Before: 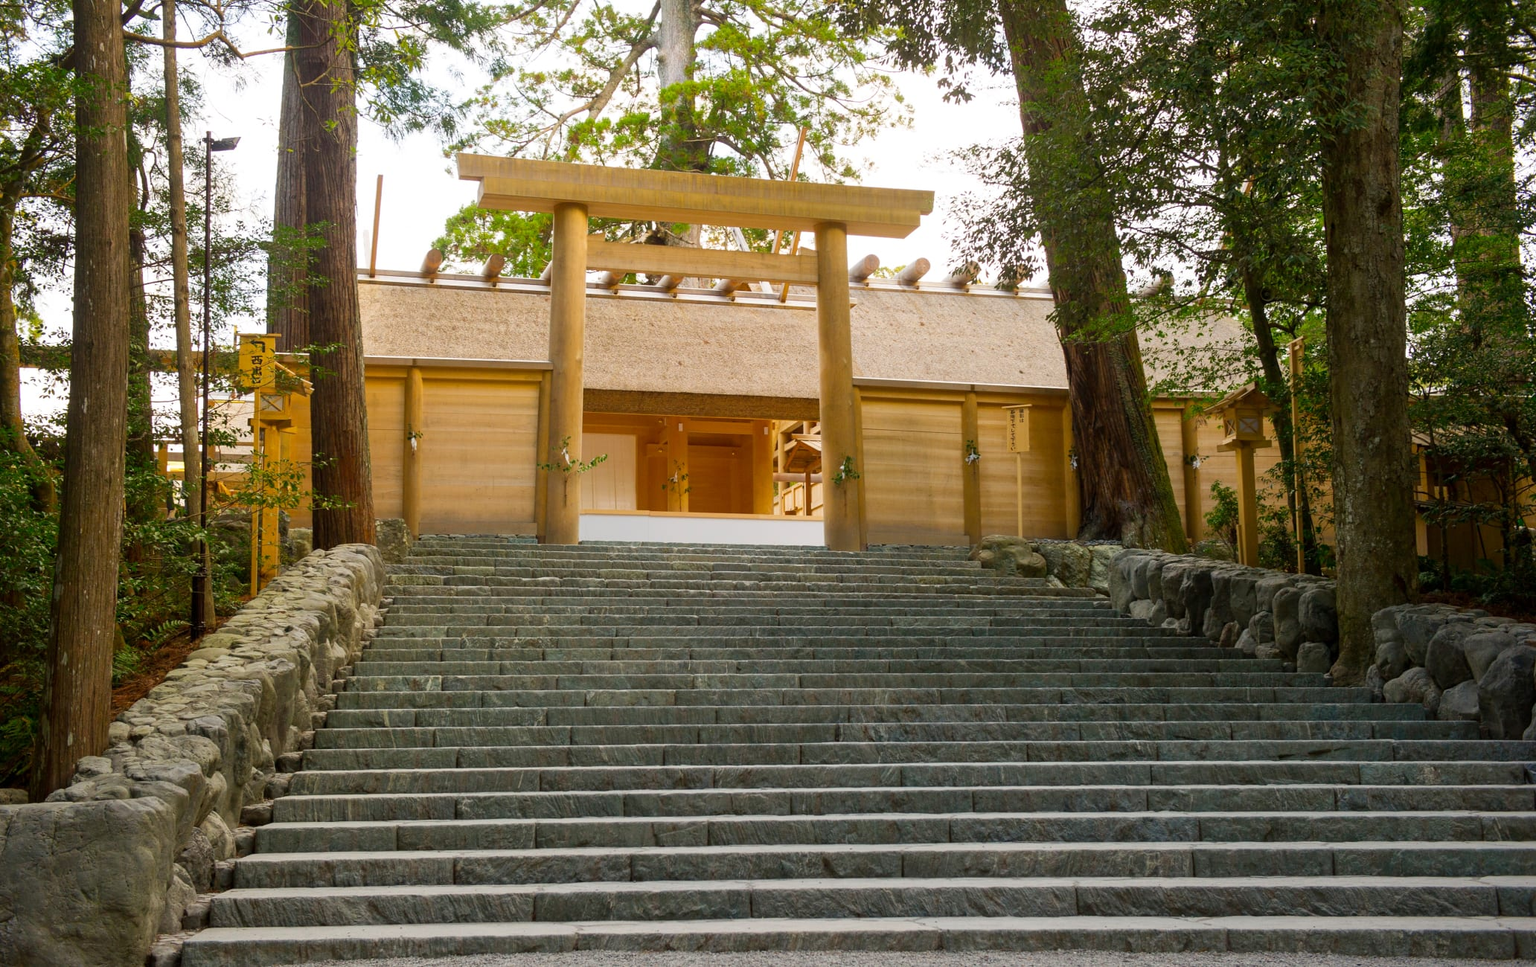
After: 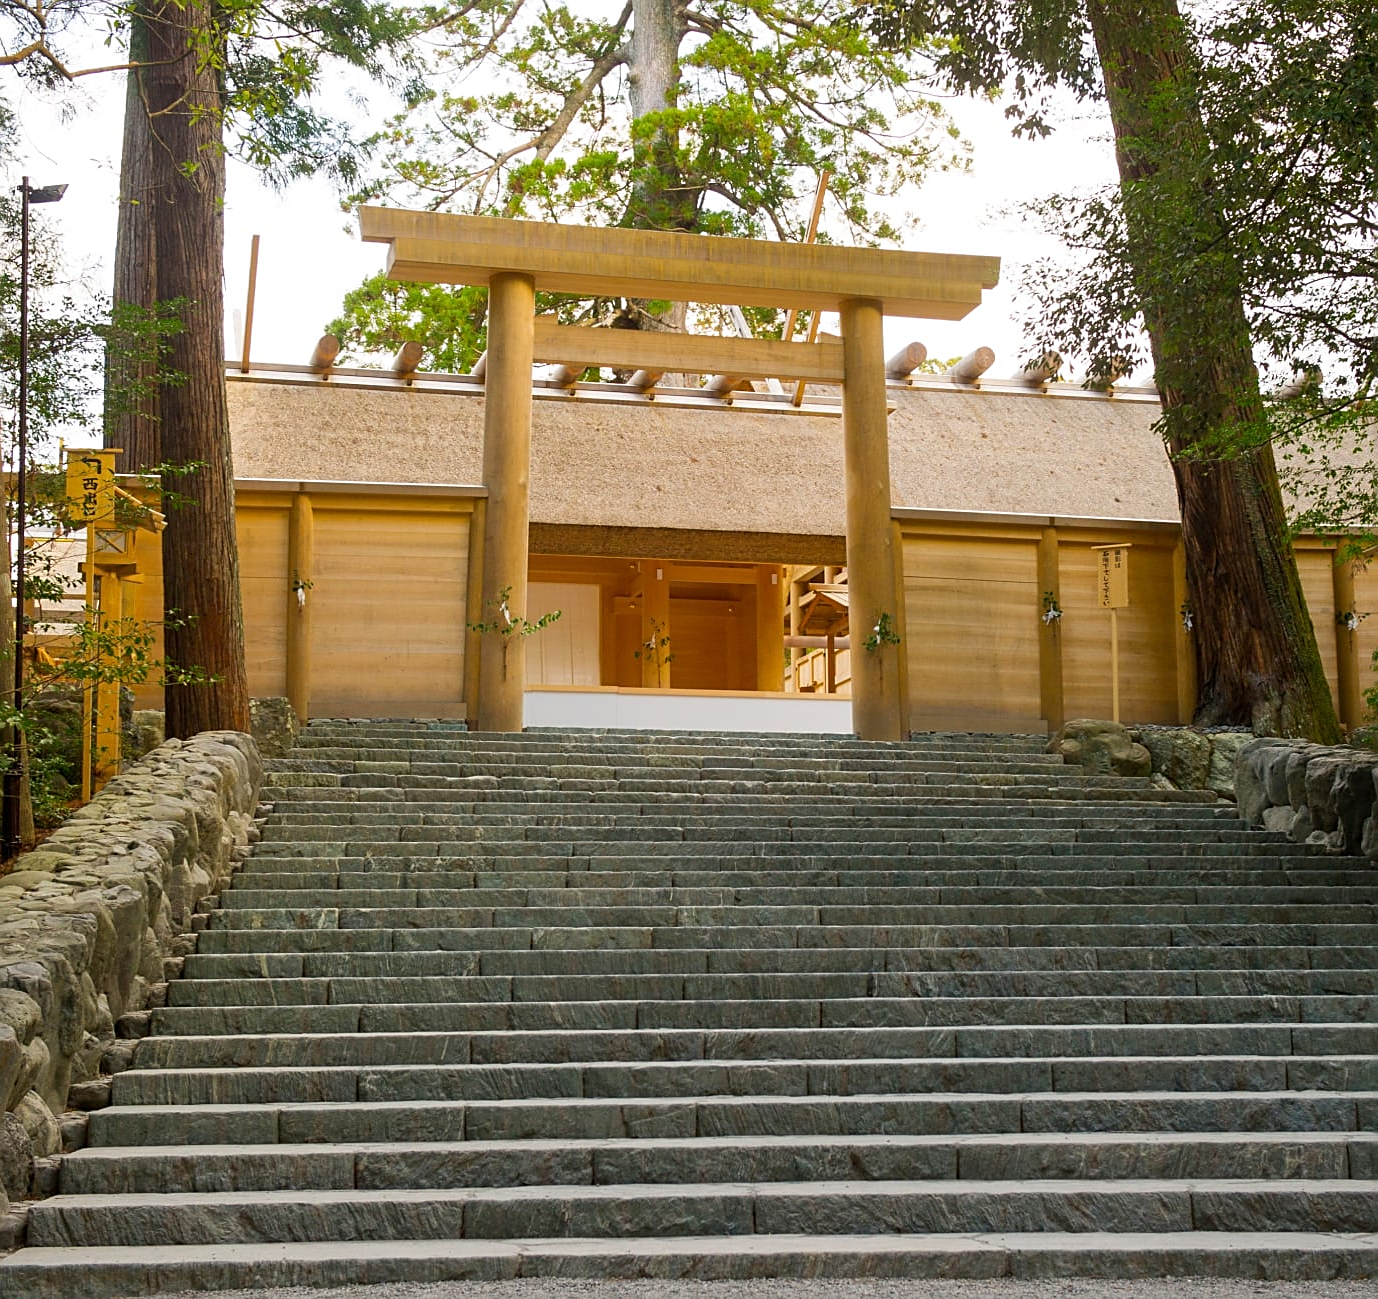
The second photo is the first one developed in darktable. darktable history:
crop and rotate: left 12.367%, right 20.849%
sharpen: on, module defaults
